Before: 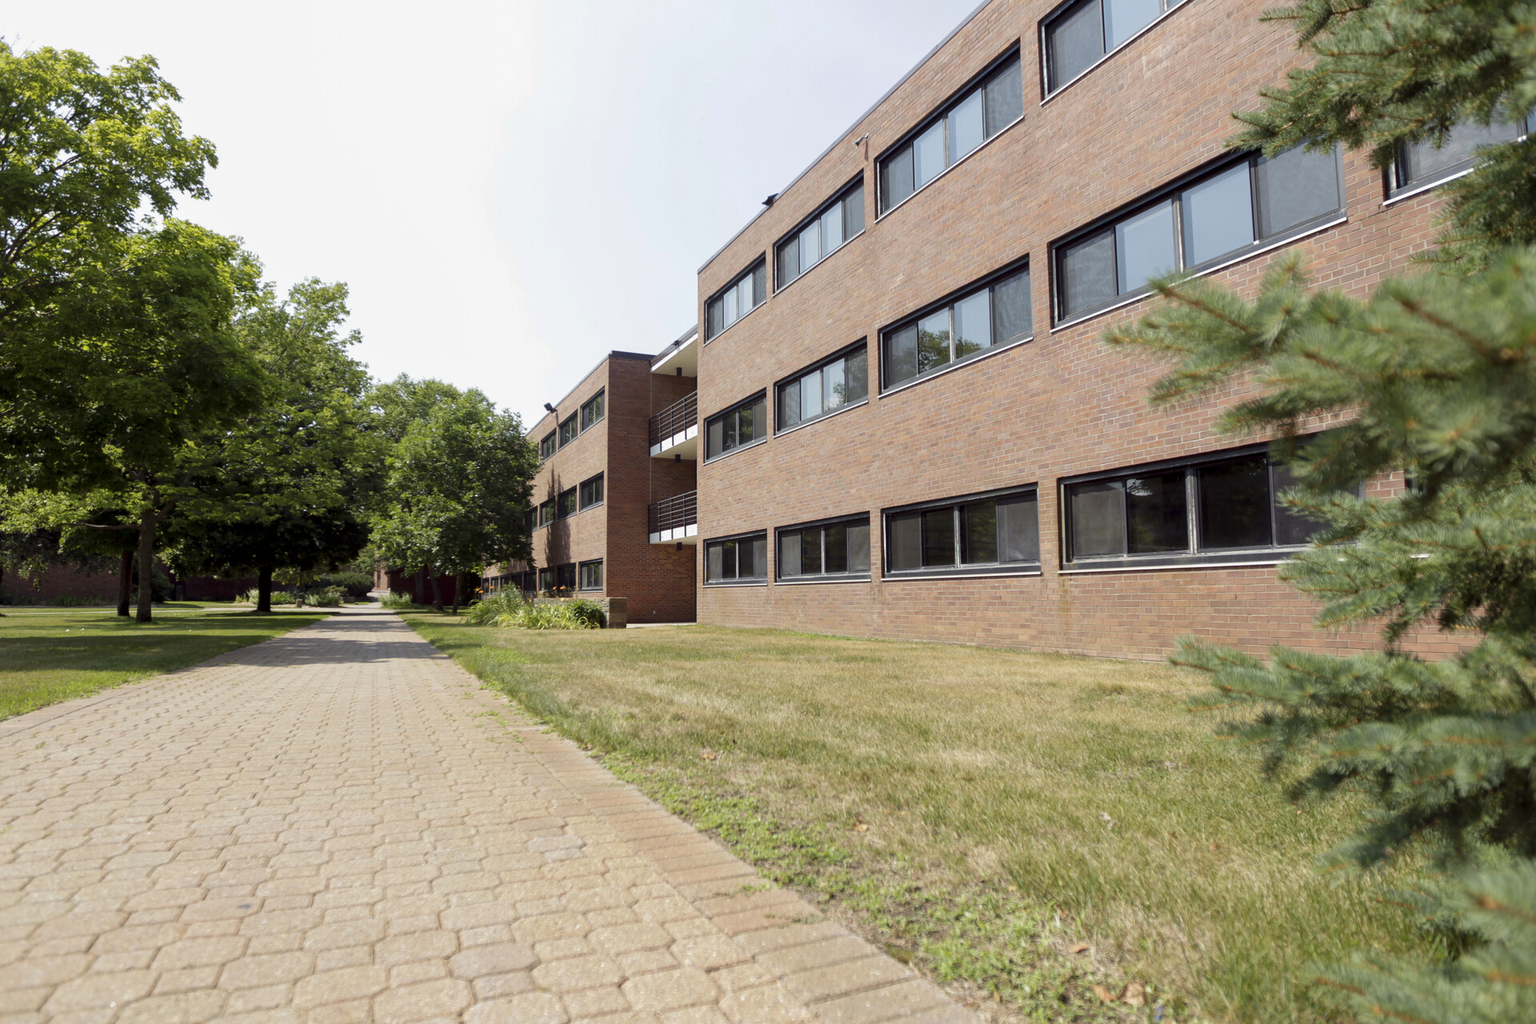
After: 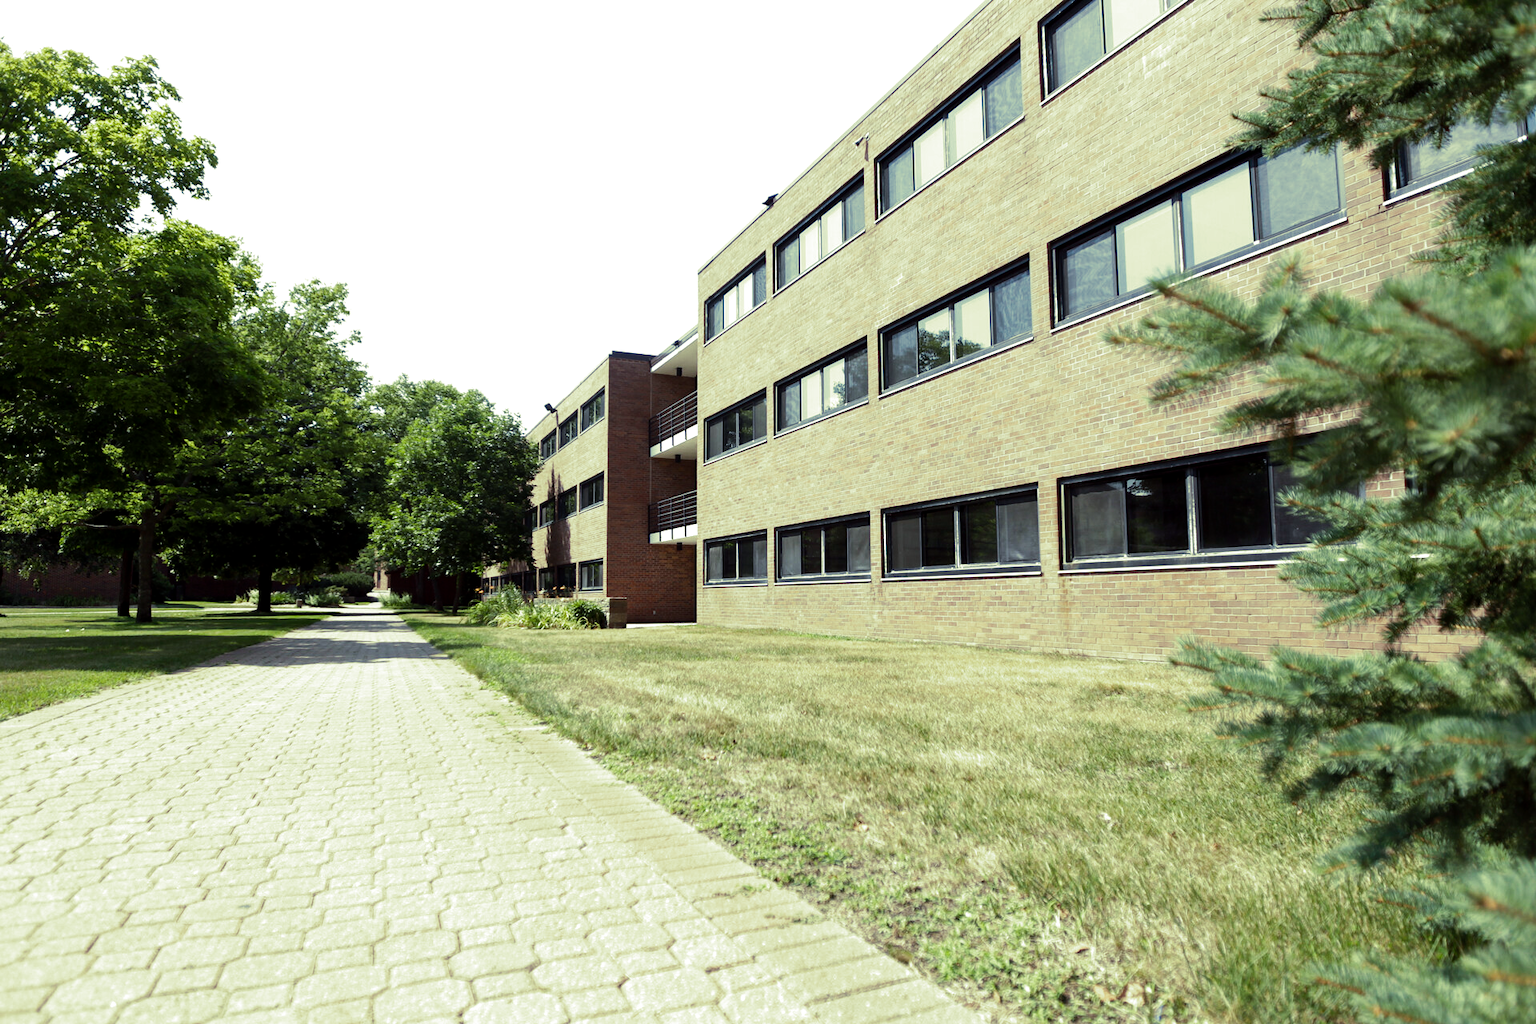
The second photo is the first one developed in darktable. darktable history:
tone equalizer: -8 EV -0.75 EV, -7 EV -0.7 EV, -6 EV -0.6 EV, -5 EV -0.4 EV, -3 EV 0.4 EV, -2 EV 0.6 EV, -1 EV 0.7 EV, +0 EV 0.75 EV, edges refinement/feathering 500, mask exposure compensation -1.57 EV, preserve details no
split-toning: shadows › hue 290.82°, shadows › saturation 0.34, highlights › saturation 0.38, balance 0, compress 50%
white balance: red 0.925, blue 1.046
